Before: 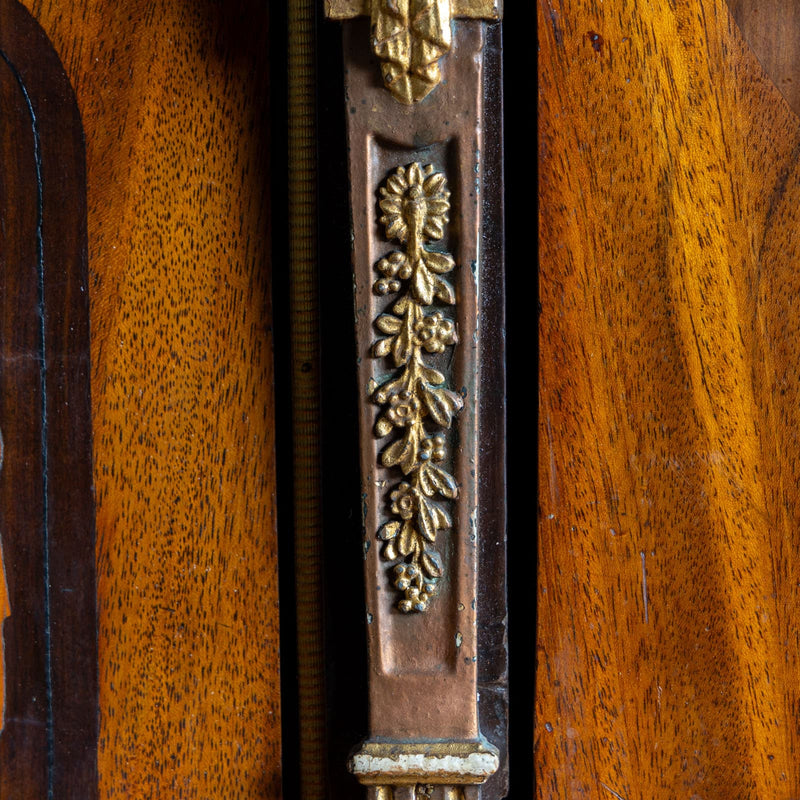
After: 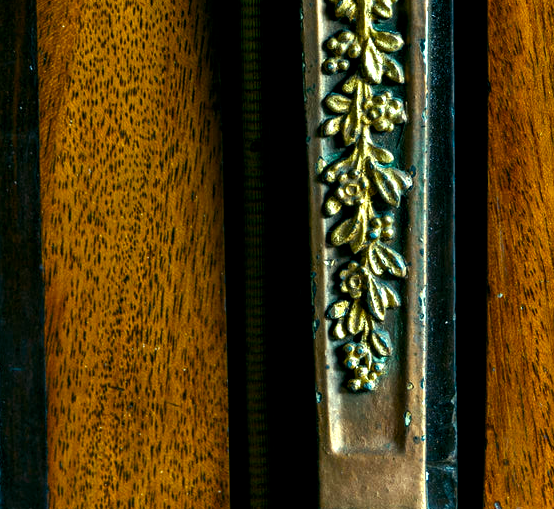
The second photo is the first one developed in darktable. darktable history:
crop: left 6.488%, top 27.668%, right 24.183%, bottom 8.656%
color balance rgb: shadows lift › luminance -7.7%, shadows lift › chroma 2.13%, shadows lift › hue 165.27°, power › luminance -7.77%, power › chroma 1.1%, power › hue 215.88°, highlights gain › luminance 15.15%, highlights gain › chroma 7%, highlights gain › hue 125.57°, global offset › luminance -0.33%, global offset › chroma 0.11%, global offset › hue 165.27°, perceptual saturation grading › global saturation 24.42%, perceptual saturation grading › highlights -24.42%, perceptual saturation grading › mid-tones 24.42%, perceptual saturation grading › shadows 40%, perceptual brilliance grading › global brilliance -5%, perceptual brilliance grading › highlights 24.42%, perceptual brilliance grading › mid-tones 7%, perceptual brilliance grading › shadows -5%
